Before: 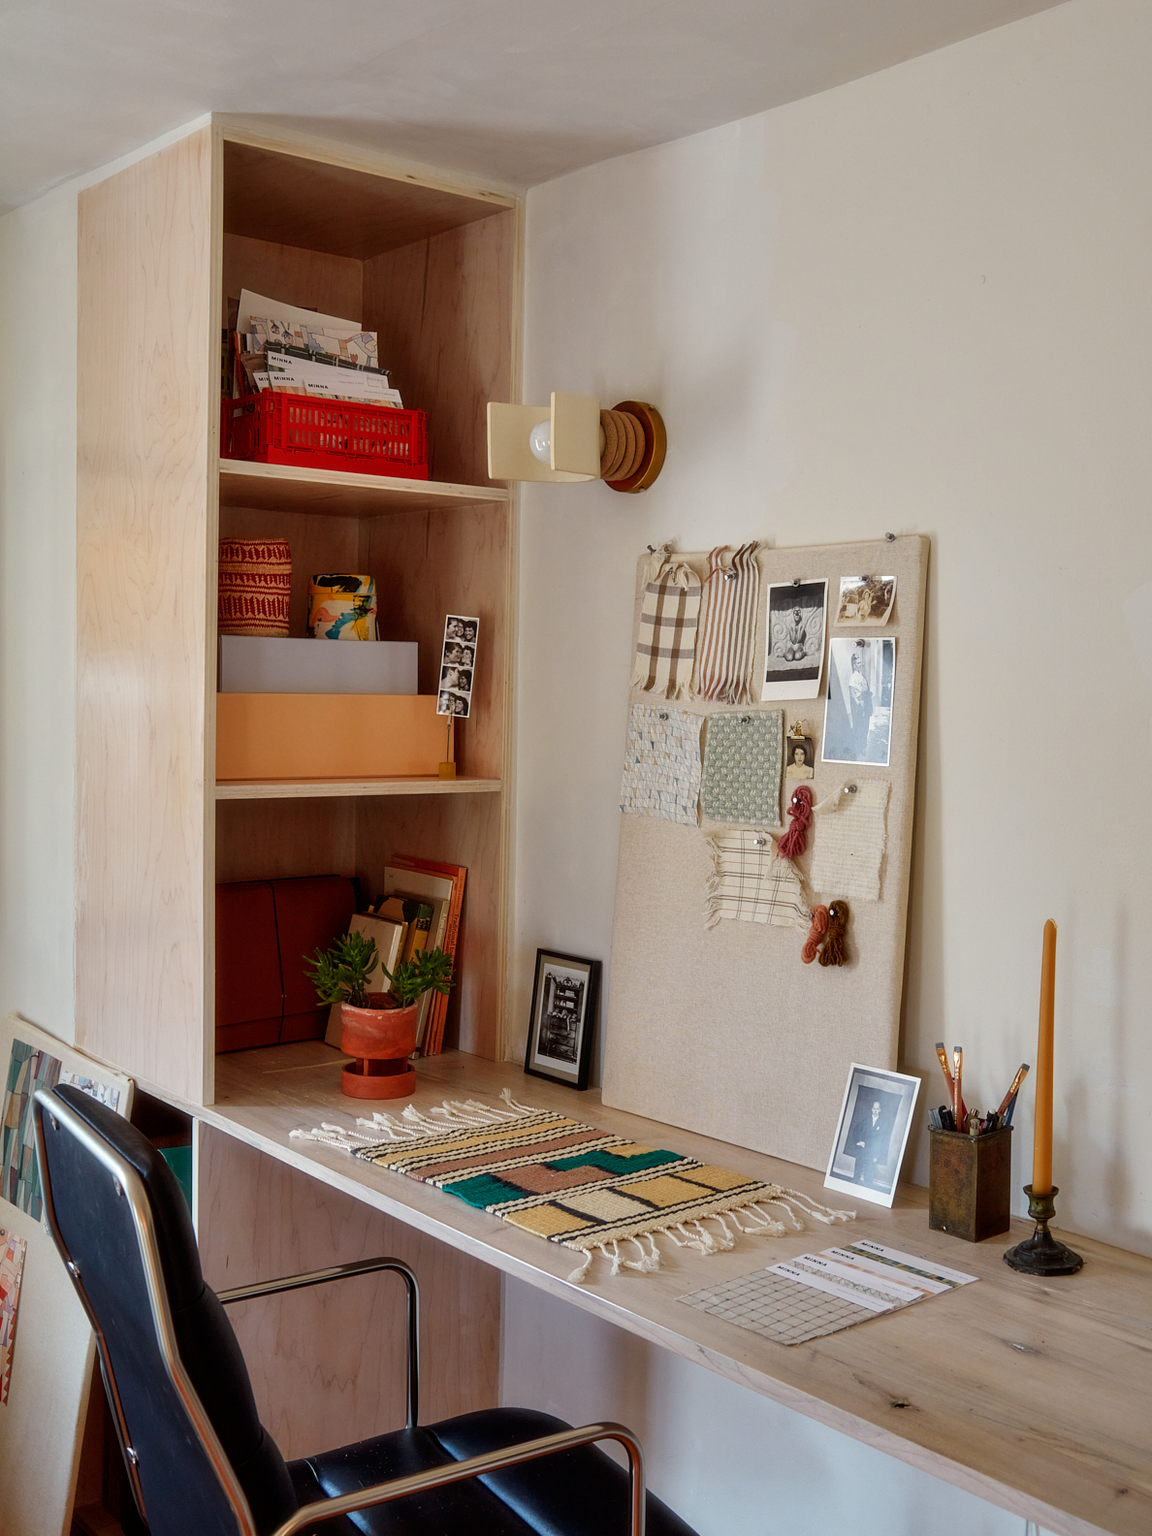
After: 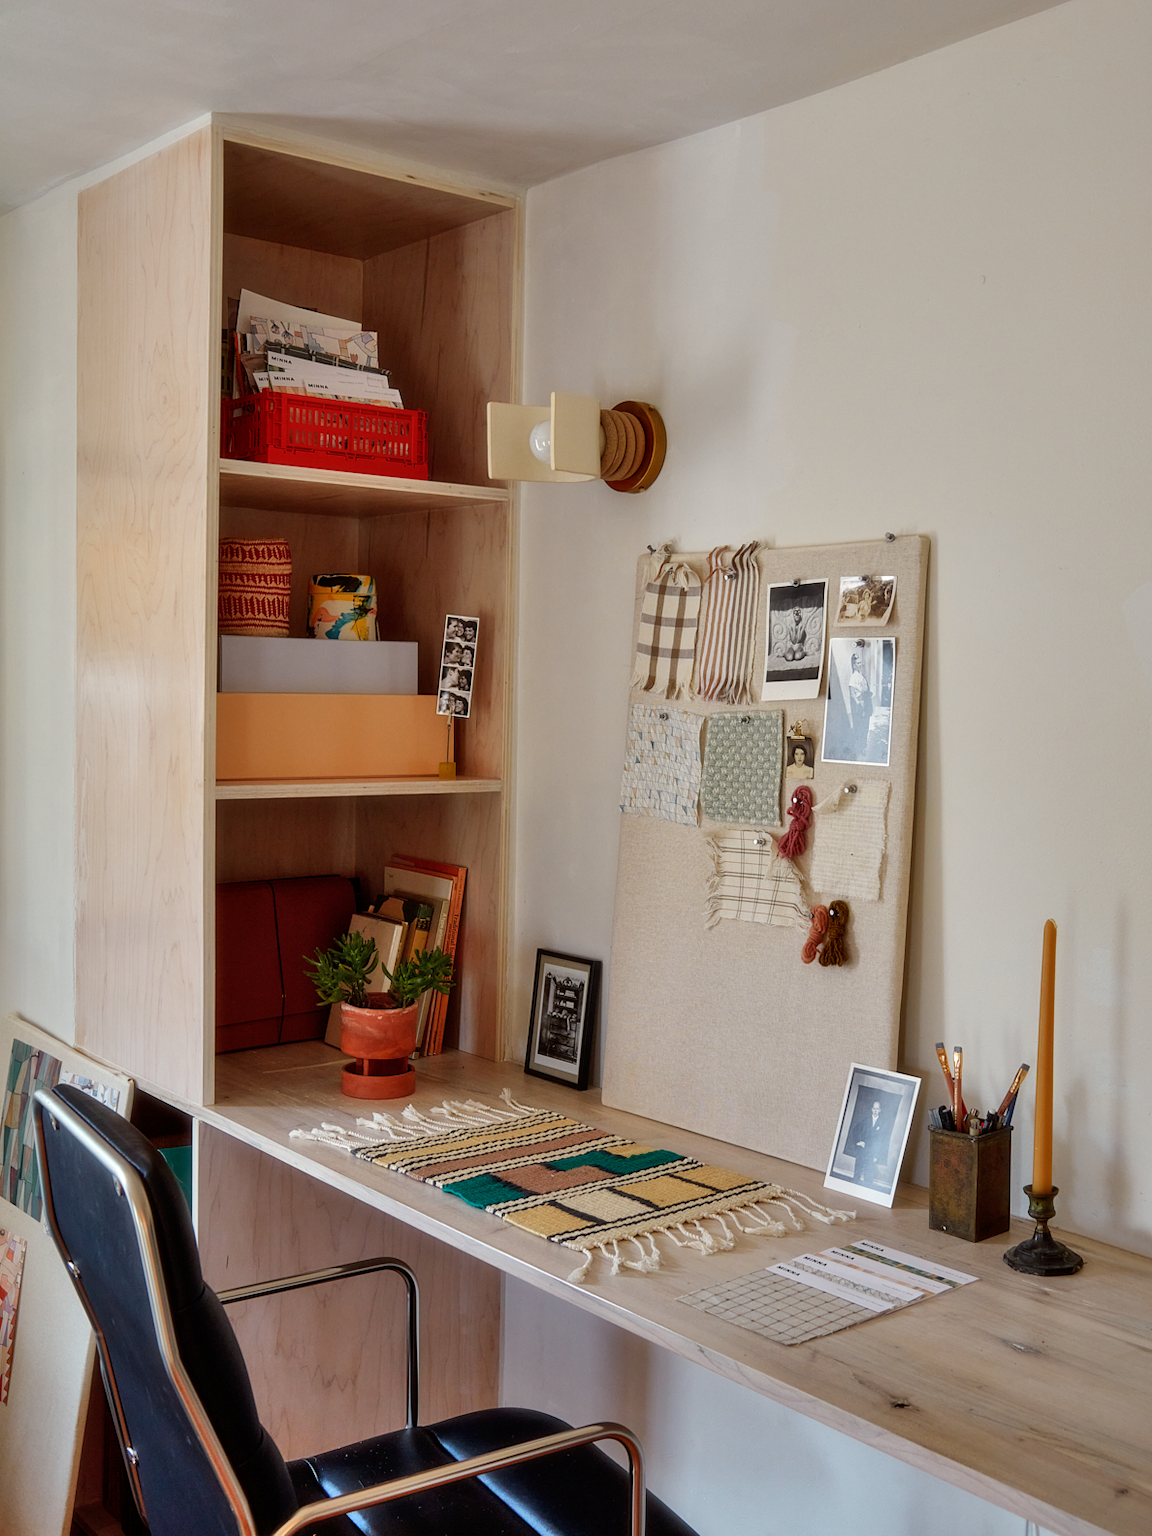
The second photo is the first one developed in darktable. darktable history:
shadows and highlights: shadows 51.97, highlights -28.22, soften with gaussian
